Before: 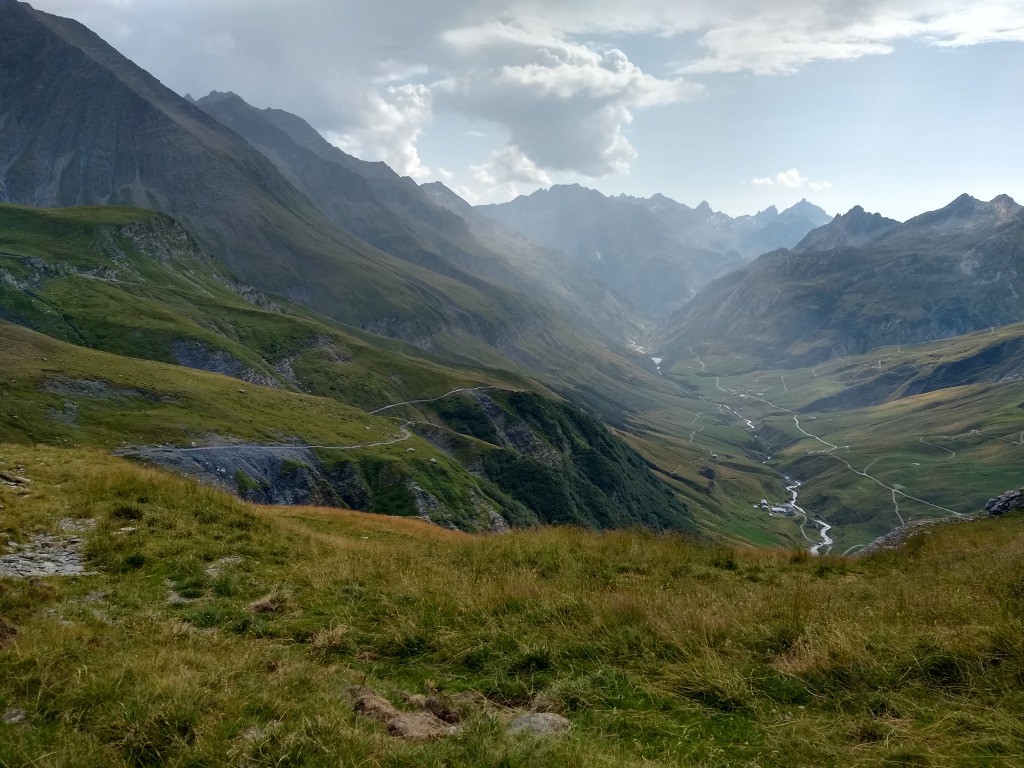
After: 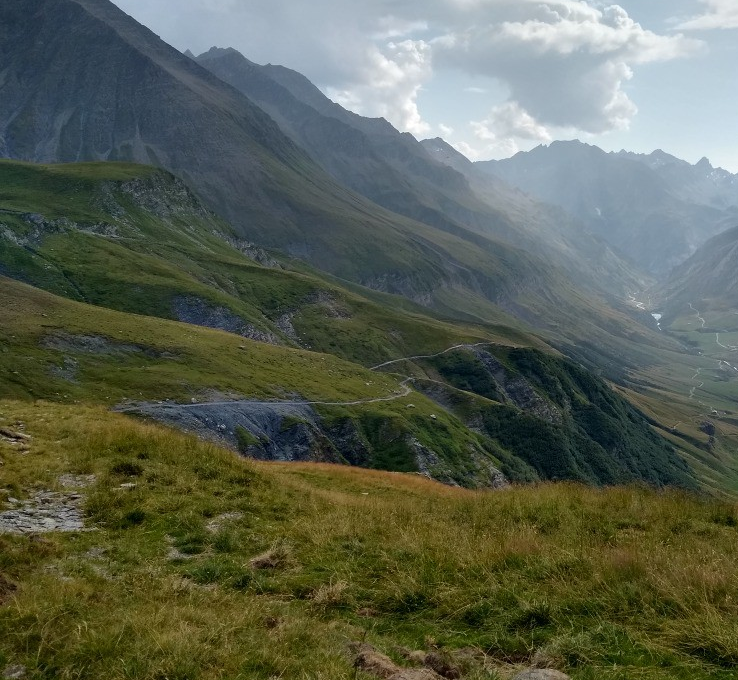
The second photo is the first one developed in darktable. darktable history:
crop: top 5.743%, right 27.909%, bottom 5.671%
